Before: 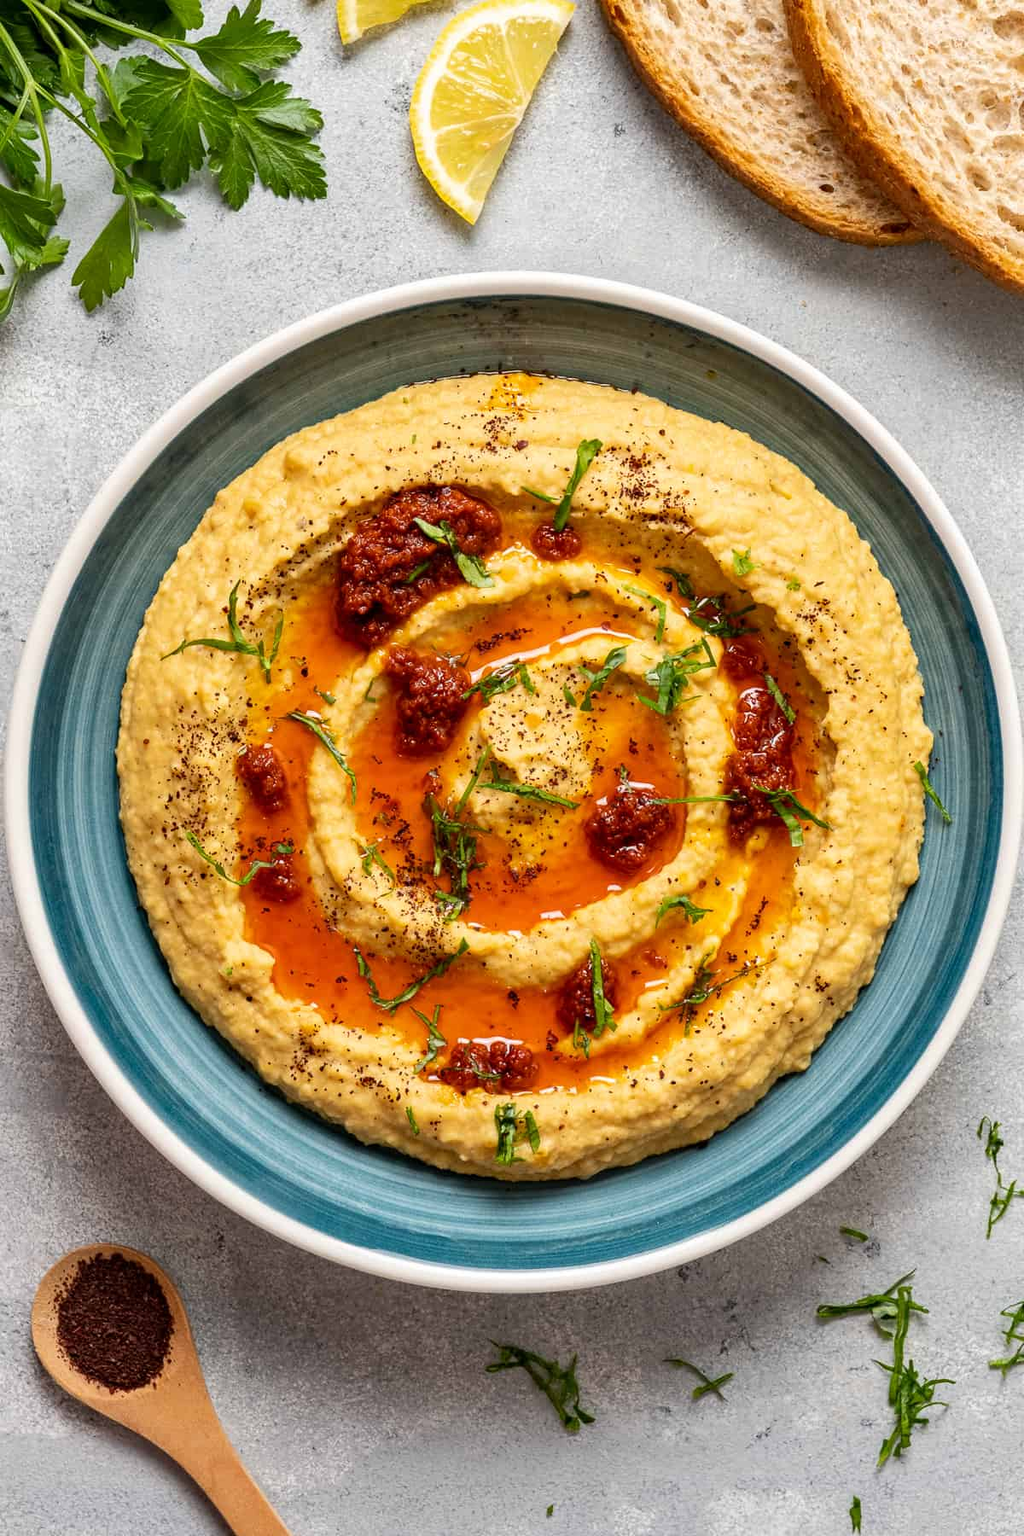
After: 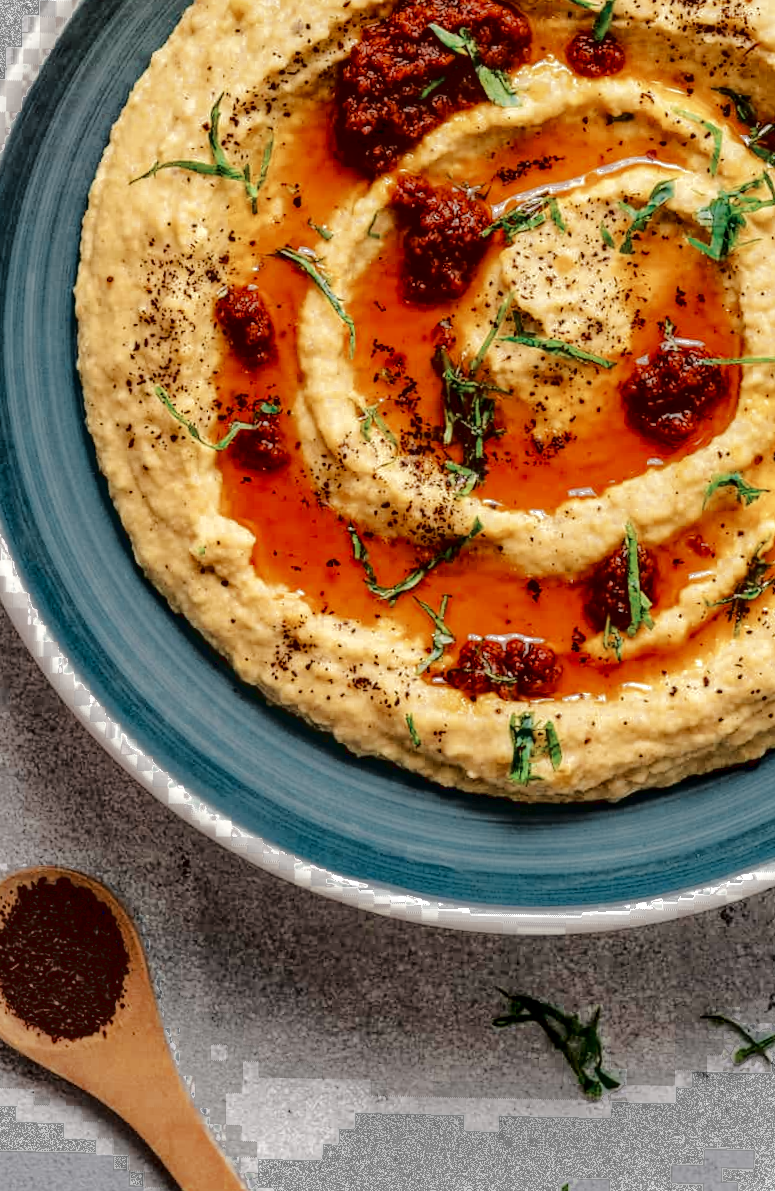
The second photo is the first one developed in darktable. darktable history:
color zones: curves: ch0 [(0, 0.5) (0.125, 0.4) (0.25, 0.5) (0.375, 0.4) (0.5, 0.4) (0.625, 0.35) (0.75, 0.35) (0.875, 0.5)]; ch1 [(0, 0.35) (0.125, 0.45) (0.25, 0.35) (0.375, 0.35) (0.5, 0.35) (0.625, 0.35) (0.75, 0.45) (0.875, 0.35)]; ch2 [(0, 0.6) (0.125, 0.5) (0.25, 0.5) (0.375, 0.6) (0.5, 0.6) (0.625, 0.5) (0.75, 0.5) (0.875, 0.5)], process mode strong
crop and rotate: angle -1.16°, left 3.868%, top 31.792%, right 29.536%
local contrast: highlights 23%, detail 150%
tone curve: curves: ch0 [(0, 0) (0.003, 0.089) (0.011, 0.089) (0.025, 0.088) (0.044, 0.089) (0.069, 0.094) (0.1, 0.108) (0.136, 0.119) (0.177, 0.147) (0.224, 0.204) (0.277, 0.28) (0.335, 0.389) (0.399, 0.486) (0.468, 0.588) (0.543, 0.647) (0.623, 0.705) (0.709, 0.759) (0.801, 0.815) (0.898, 0.873) (1, 1)], color space Lab, linked channels, preserve colors none
